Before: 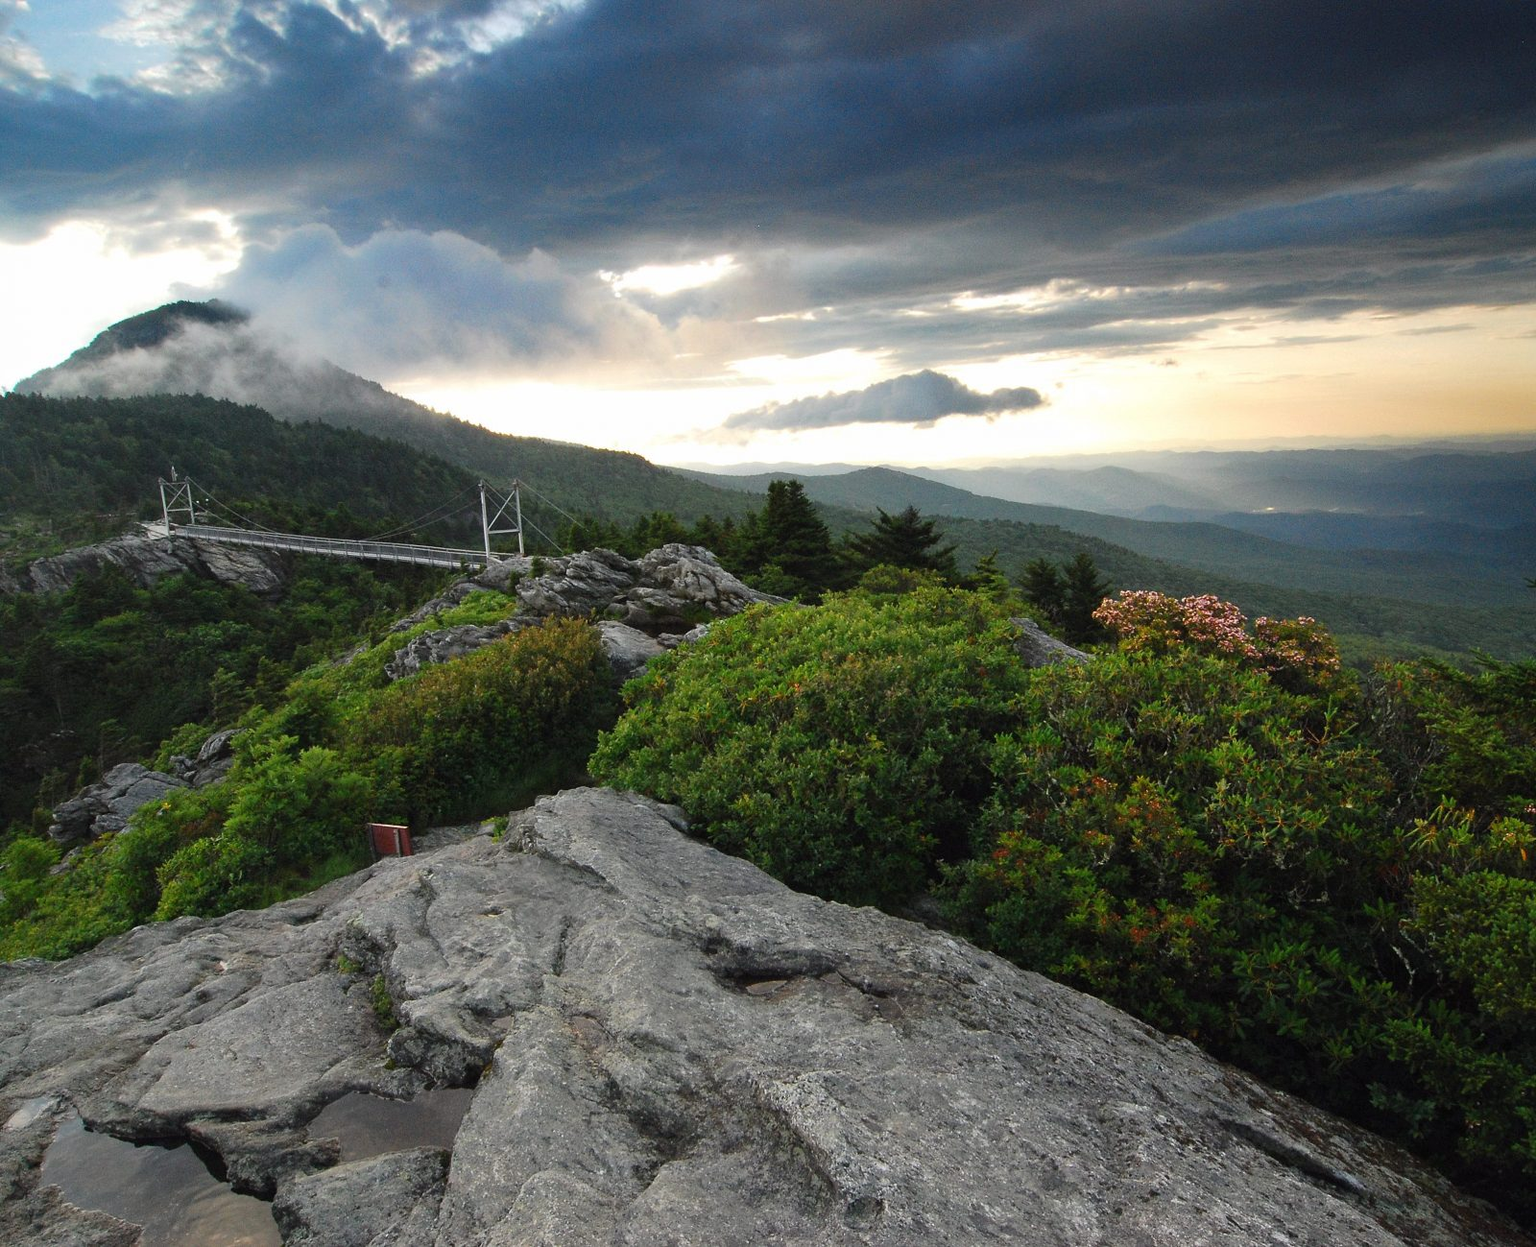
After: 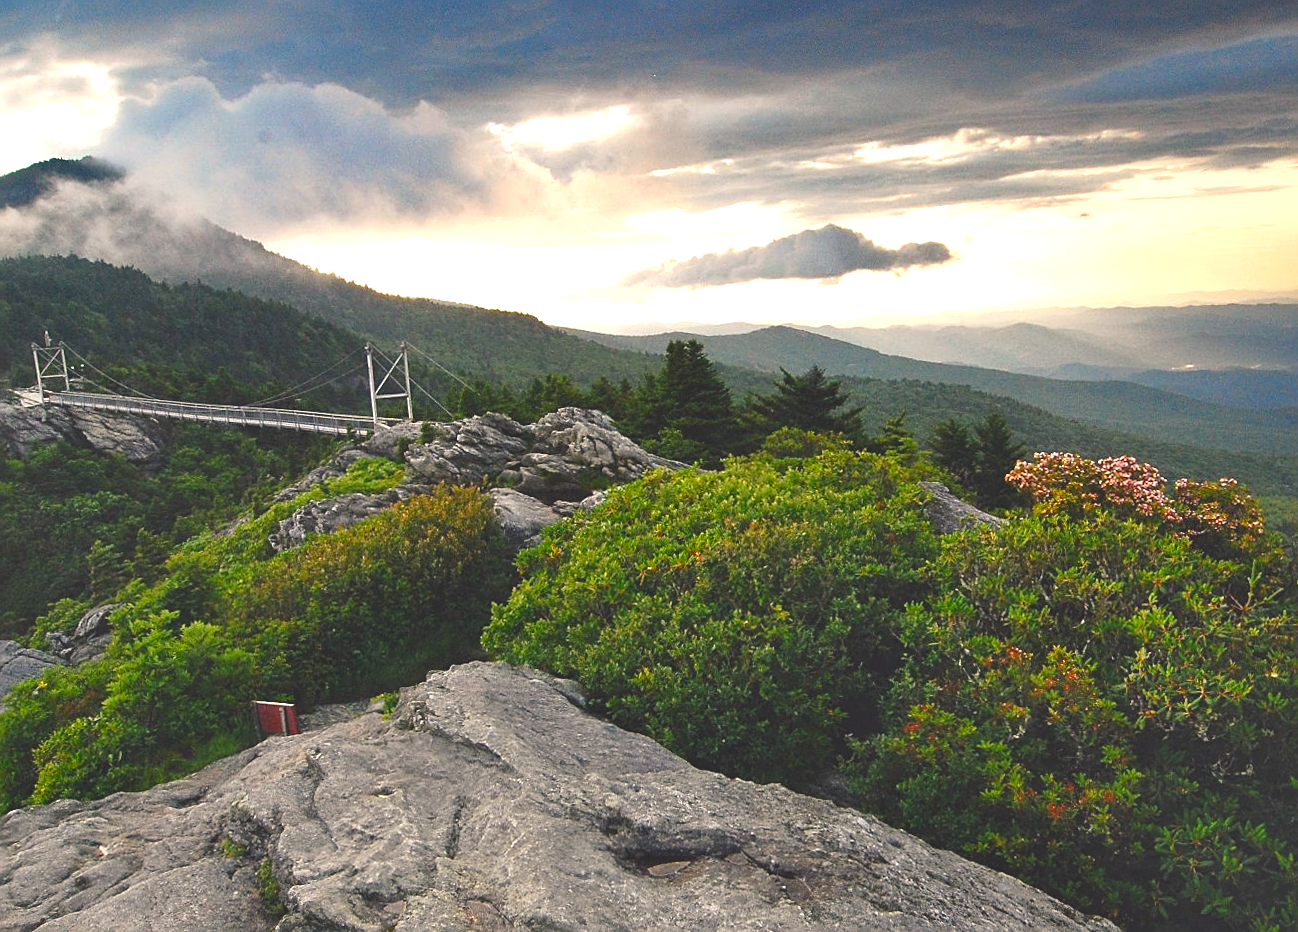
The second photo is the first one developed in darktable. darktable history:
crop: left 7.856%, top 11.836%, right 10.12%, bottom 15.387%
sharpen: on, module defaults
white balance: emerald 1
exposure: exposure 0.493 EV, compensate highlight preservation false
color balance rgb: shadows lift › chroma 2%, shadows lift › hue 247.2°, power › chroma 0.3%, power › hue 25.2°, highlights gain › chroma 3%, highlights gain › hue 60°, global offset › luminance 2%, perceptual saturation grading › global saturation 20%, perceptual saturation grading › highlights -20%, perceptual saturation grading › shadows 30%
shadows and highlights: shadows 49, highlights -41, soften with gaussian
rotate and perspective: rotation -0.45°, automatic cropping original format, crop left 0.008, crop right 0.992, crop top 0.012, crop bottom 0.988
